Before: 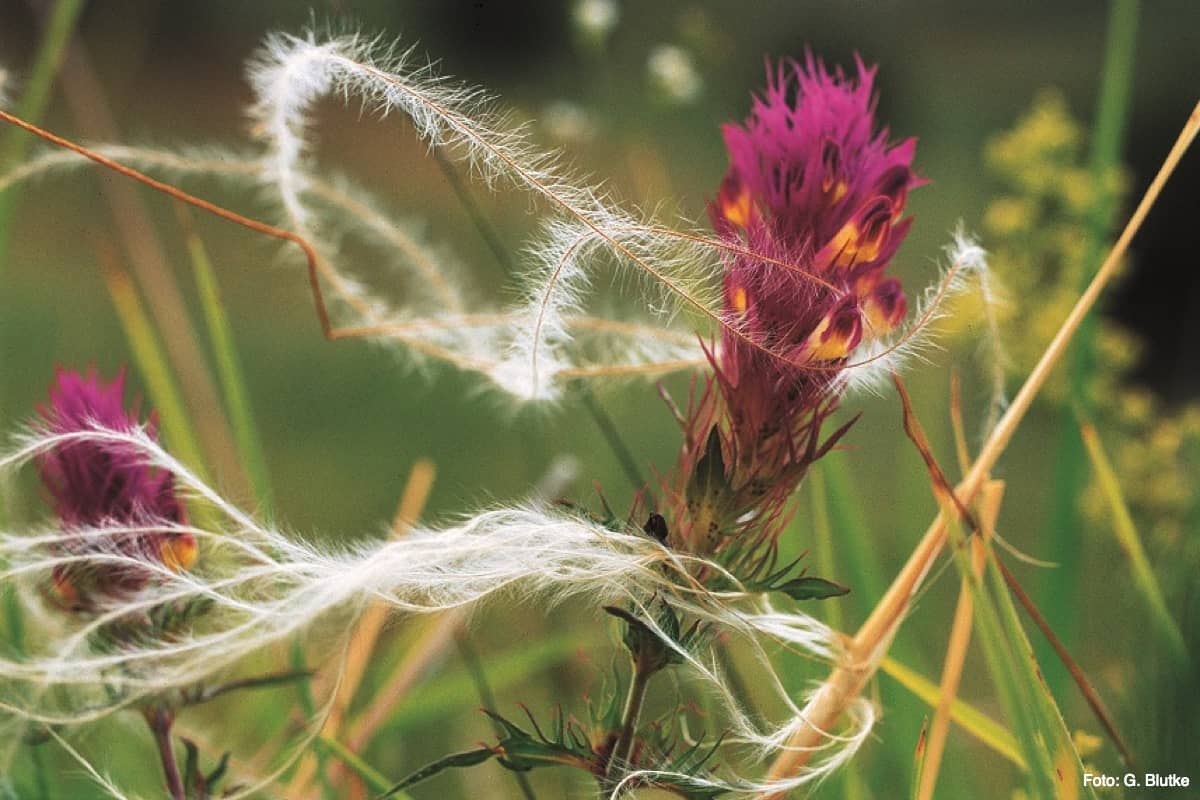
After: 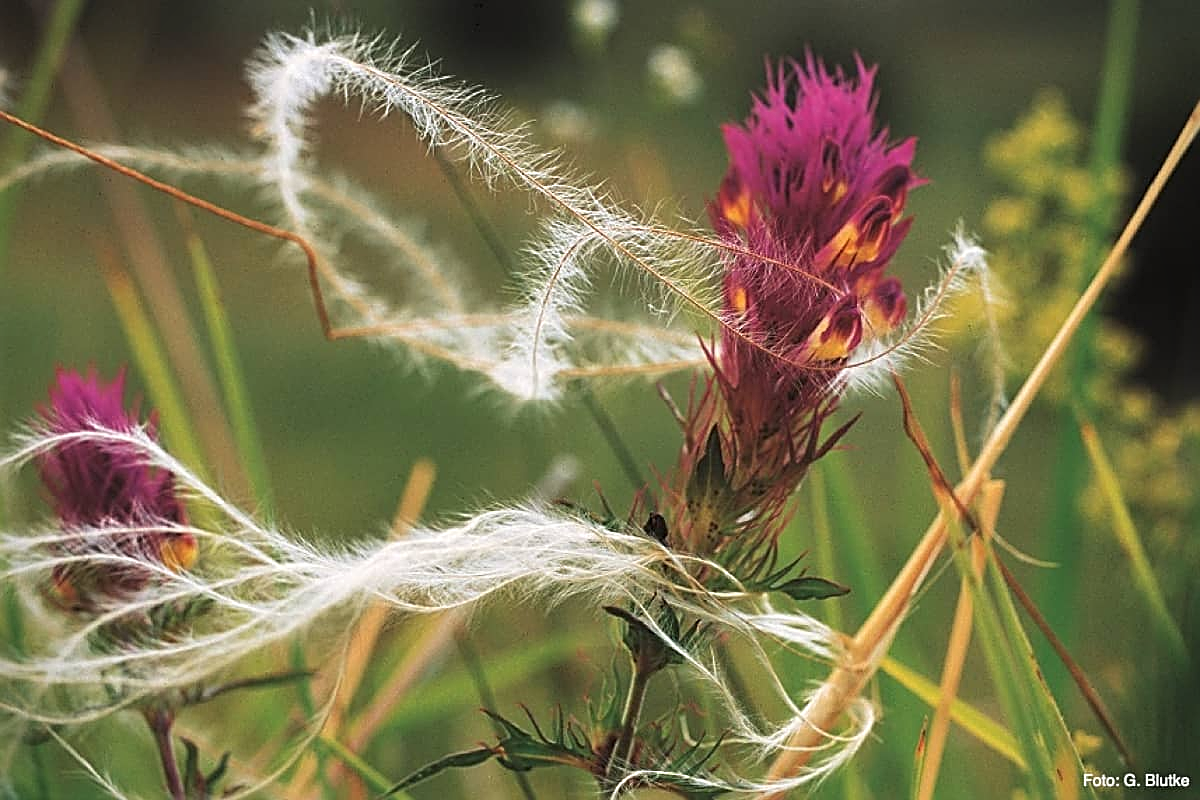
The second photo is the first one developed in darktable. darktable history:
sharpen: radius 2.624, amount 0.691
vignetting: fall-off start 88.19%, fall-off radius 23.82%, brightness -0.302, saturation -0.055
